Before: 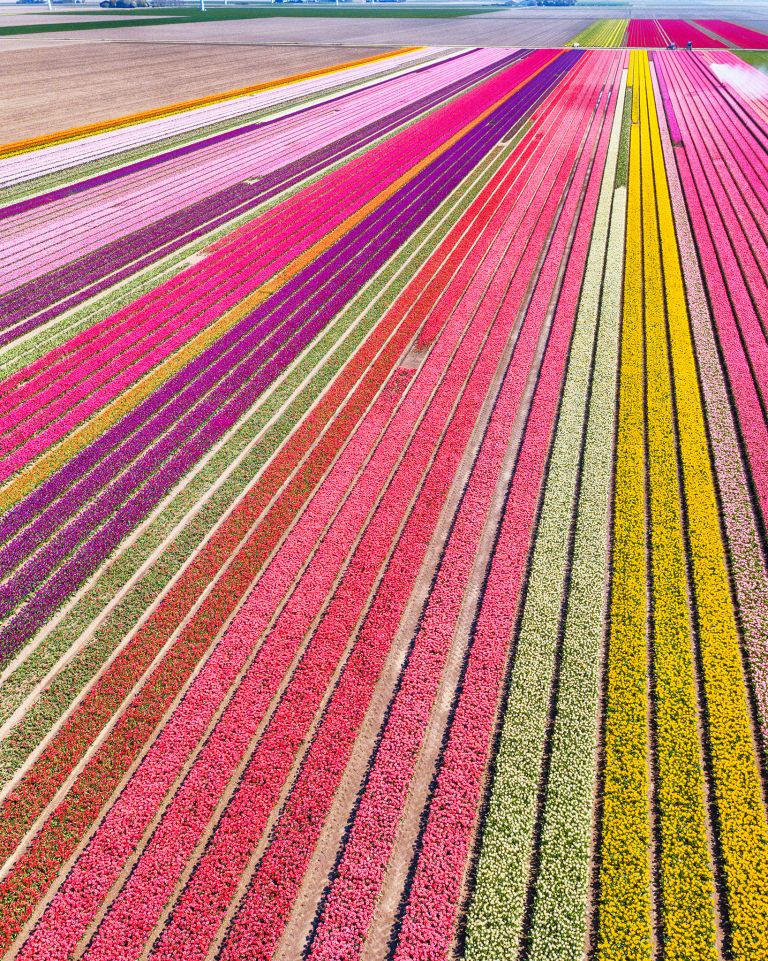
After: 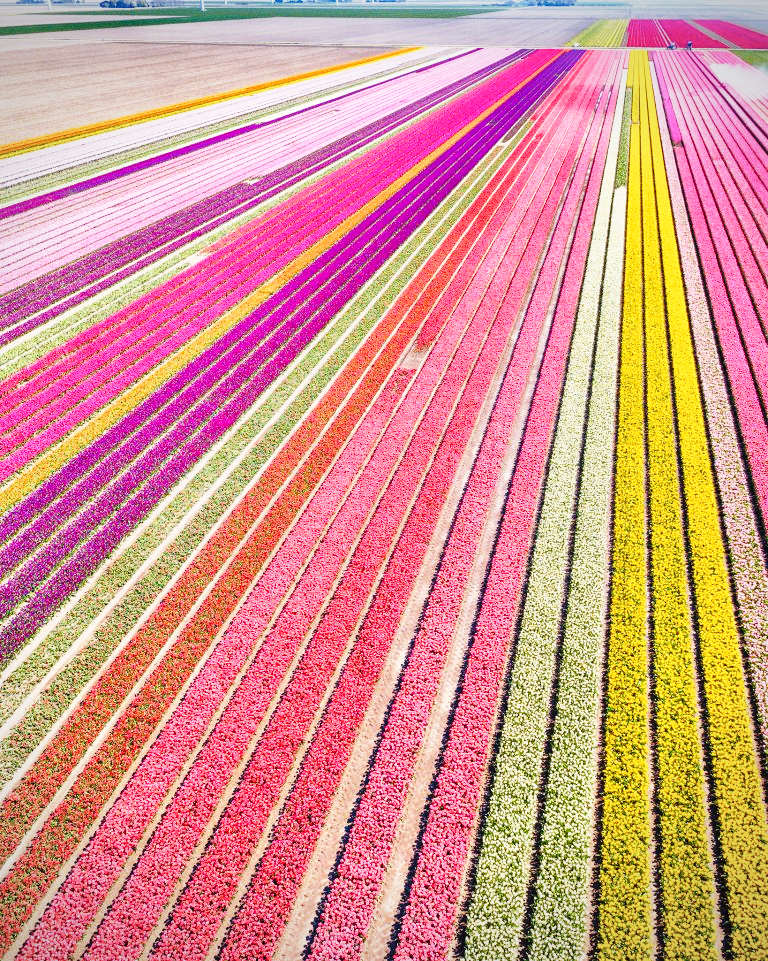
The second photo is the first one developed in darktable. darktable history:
vignetting: brightness -0.429, saturation -0.2
base curve: curves: ch0 [(0, 0) (0.028, 0.03) (0.121, 0.232) (0.46, 0.748) (0.859, 0.968) (1, 1)], preserve colors none
